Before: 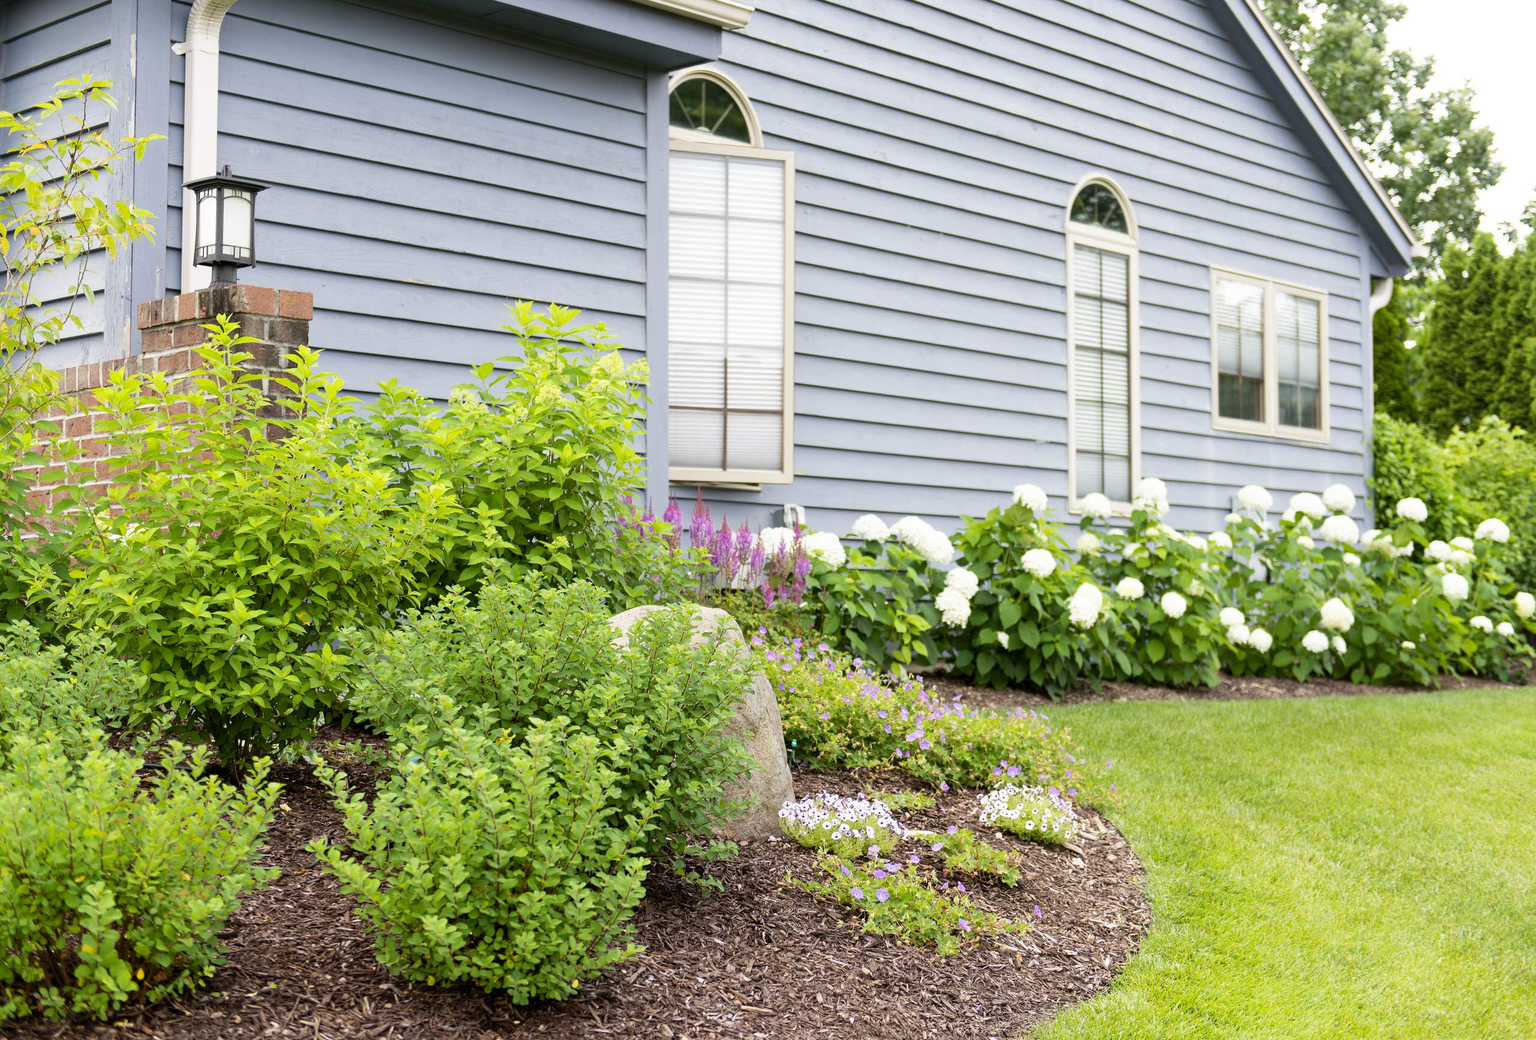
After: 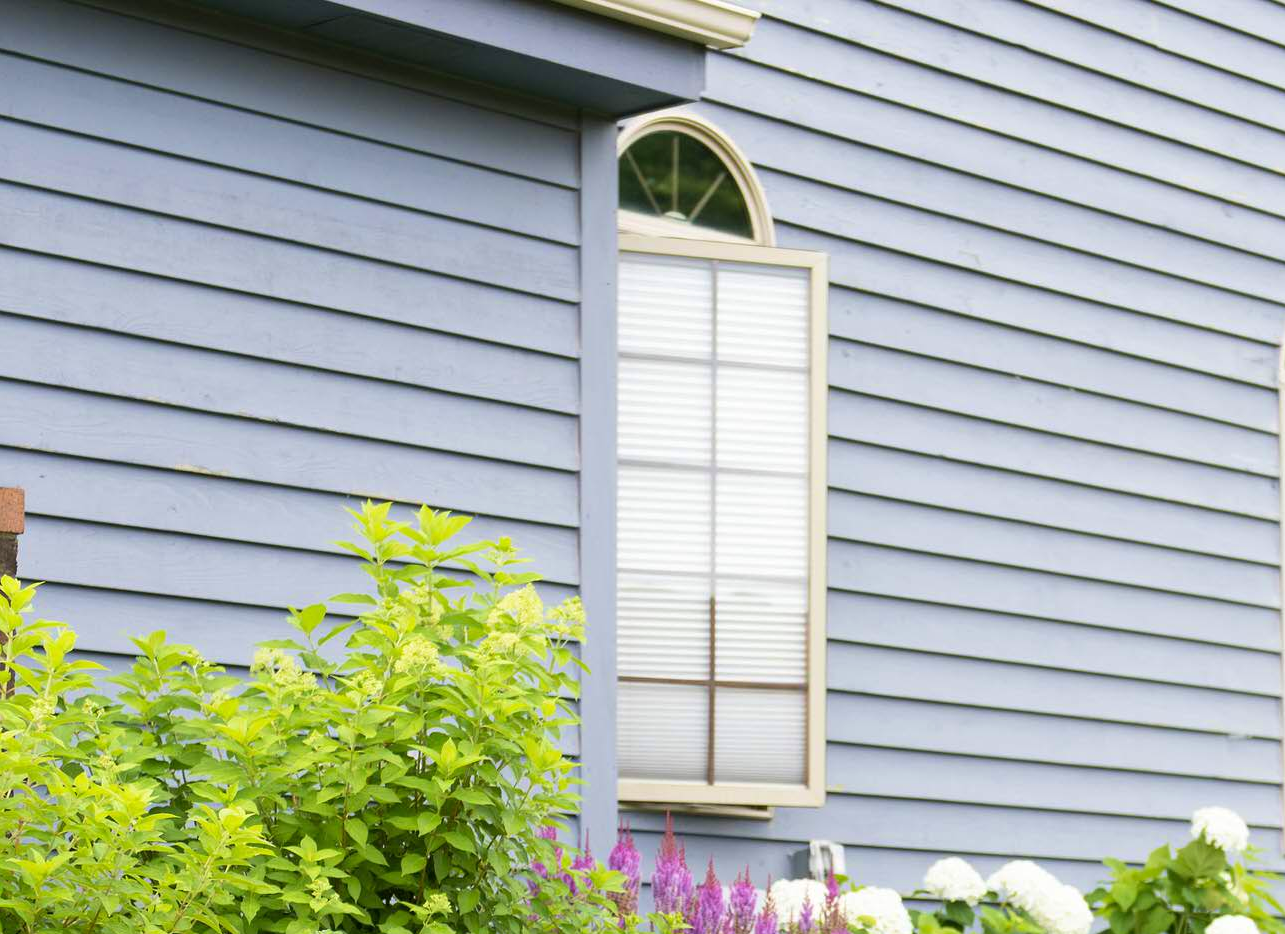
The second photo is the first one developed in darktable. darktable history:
crop: left 19.425%, right 30.366%, bottom 46.117%
velvia: on, module defaults
